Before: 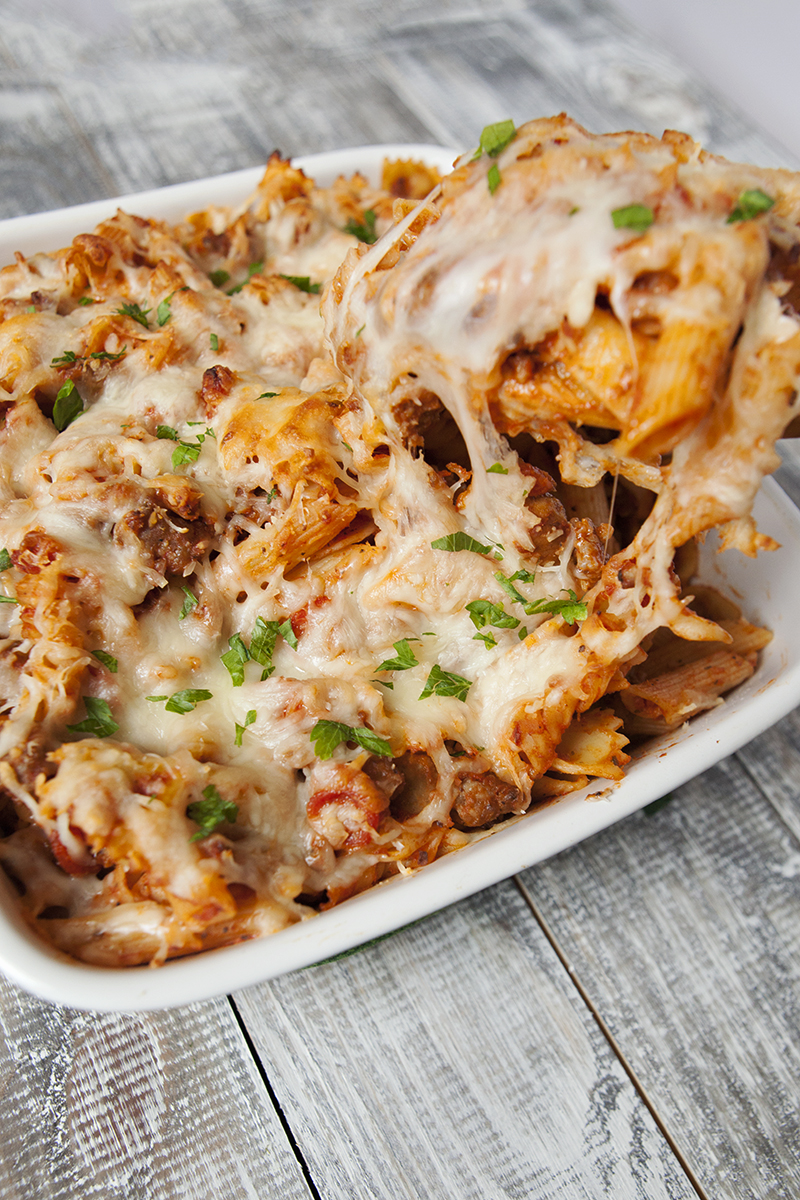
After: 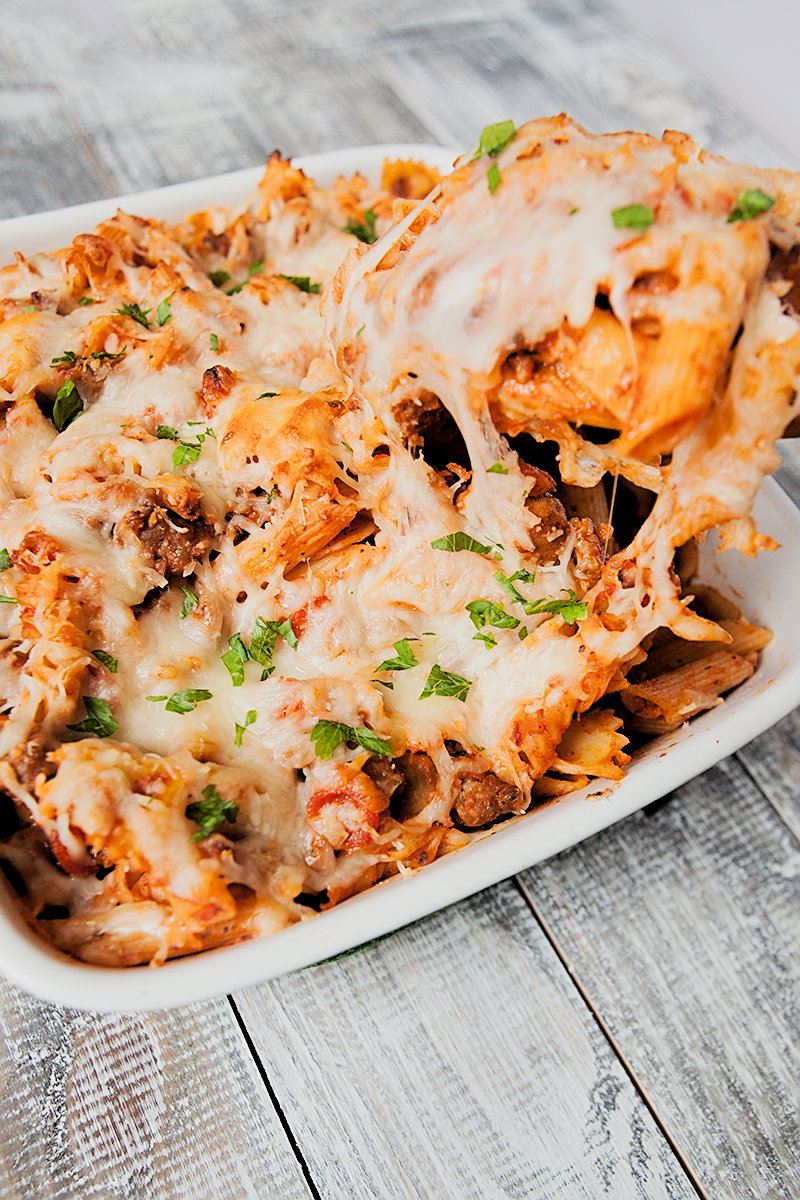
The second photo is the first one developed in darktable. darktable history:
contrast equalizer: octaves 7, y [[0.6 ×6], [0.55 ×6], [0 ×6], [0 ×6], [0 ×6]], mix -0.3
filmic rgb: black relative exposure -5 EV, hardness 2.88, contrast 1.3, highlights saturation mix -30%
rgb levels: levels [[0.01, 0.419, 0.839], [0, 0.5, 1], [0, 0.5, 1]]
sharpen: on, module defaults
